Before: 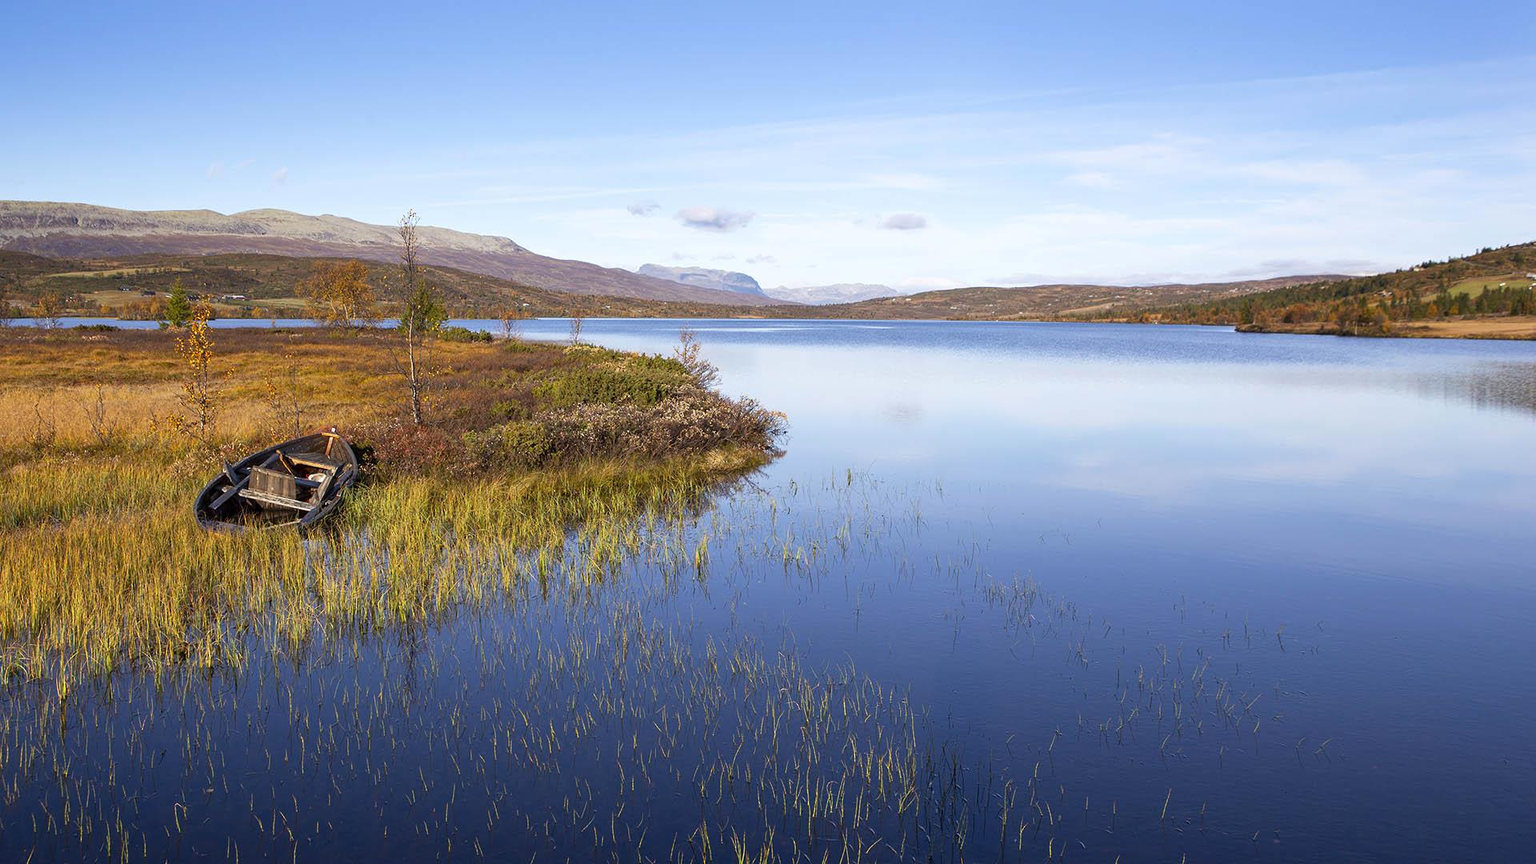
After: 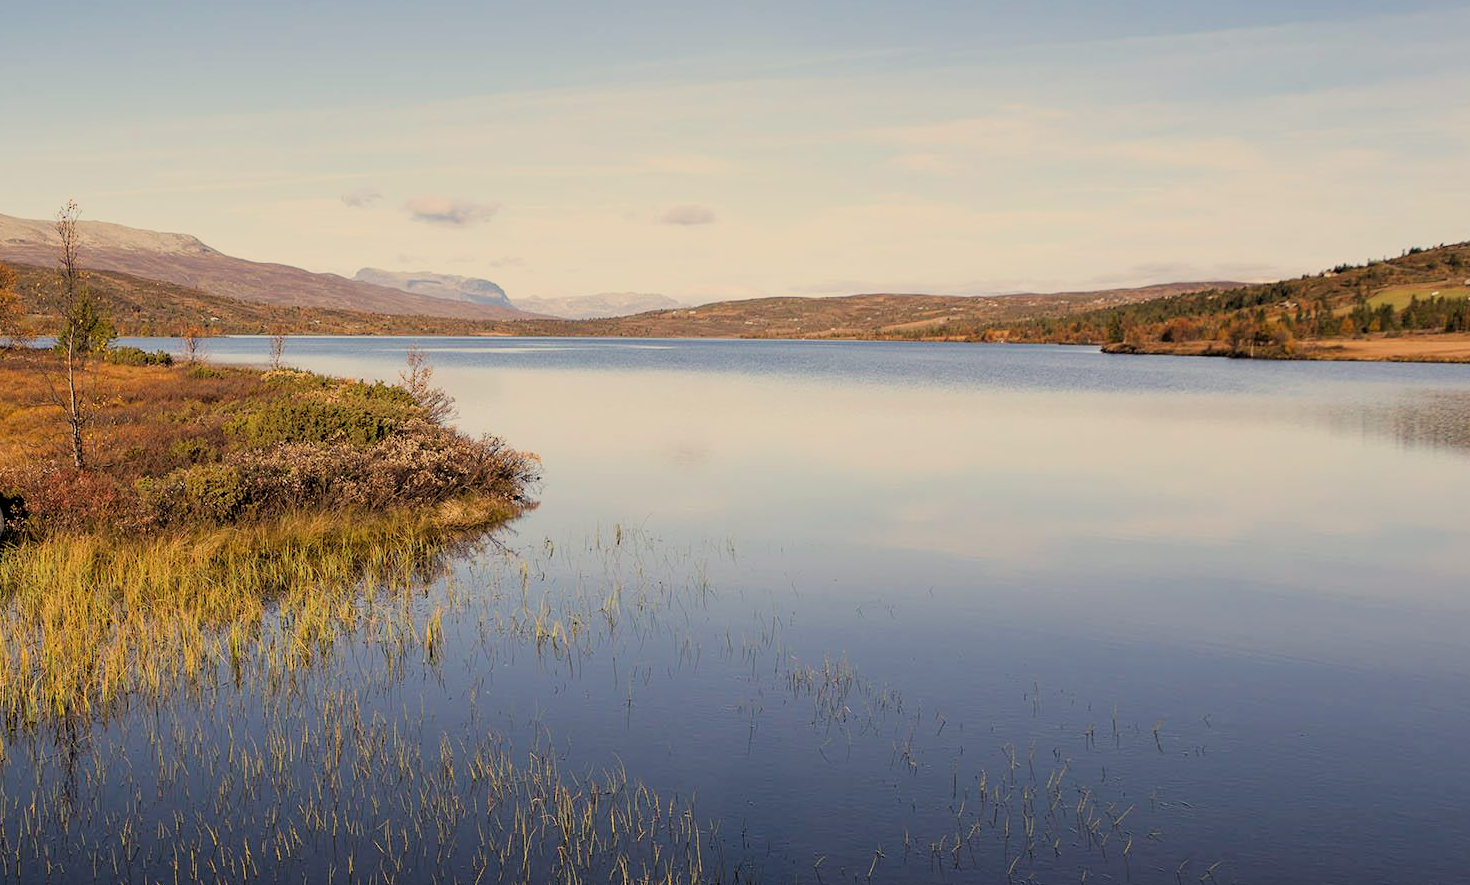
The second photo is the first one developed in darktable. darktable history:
crop: left 23.095%, top 5.827%, bottom 11.854%
white balance: red 1.138, green 0.996, blue 0.812
filmic rgb: black relative exposure -4.88 EV, hardness 2.82
